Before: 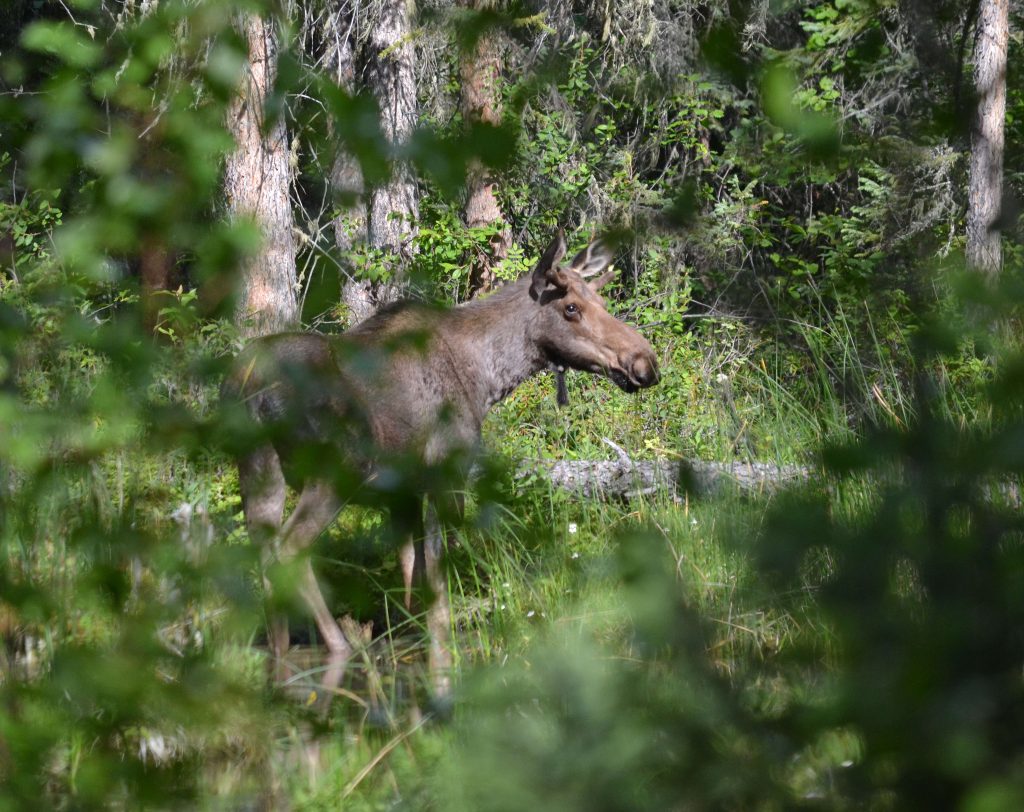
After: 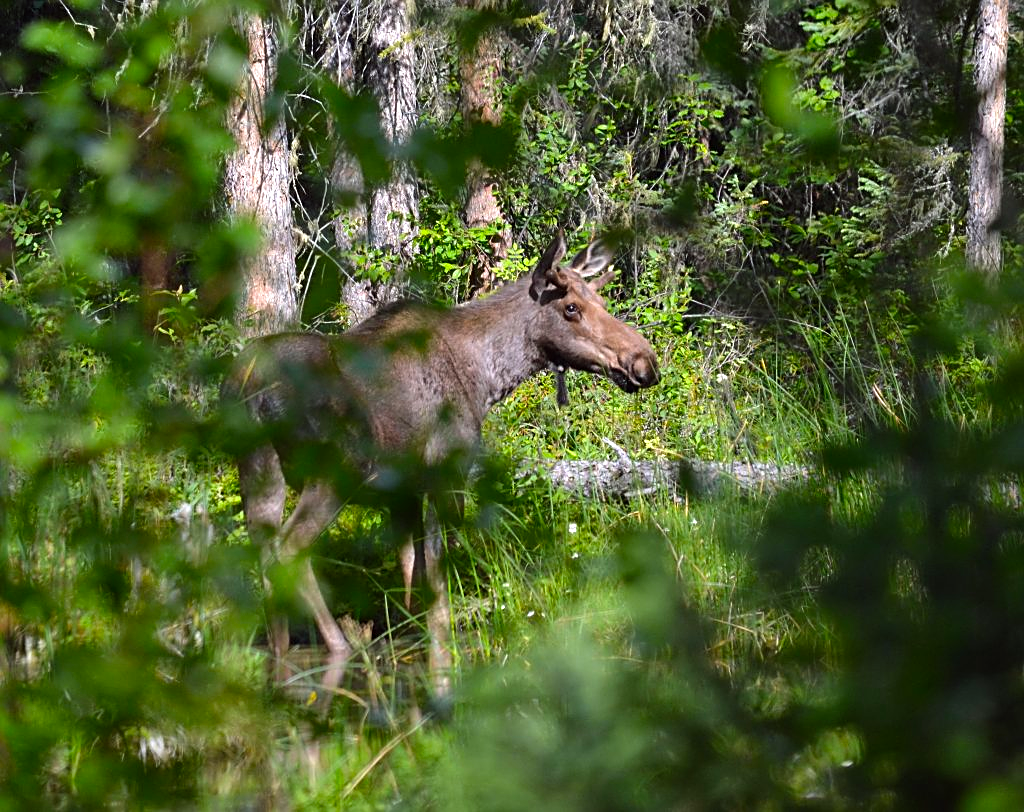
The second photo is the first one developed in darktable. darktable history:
sharpen: on, module defaults
color balance: lift [1, 1.001, 0.999, 1.001], gamma [1, 1.004, 1.007, 0.993], gain [1, 0.991, 0.987, 1.013], contrast 10%, output saturation 120%
